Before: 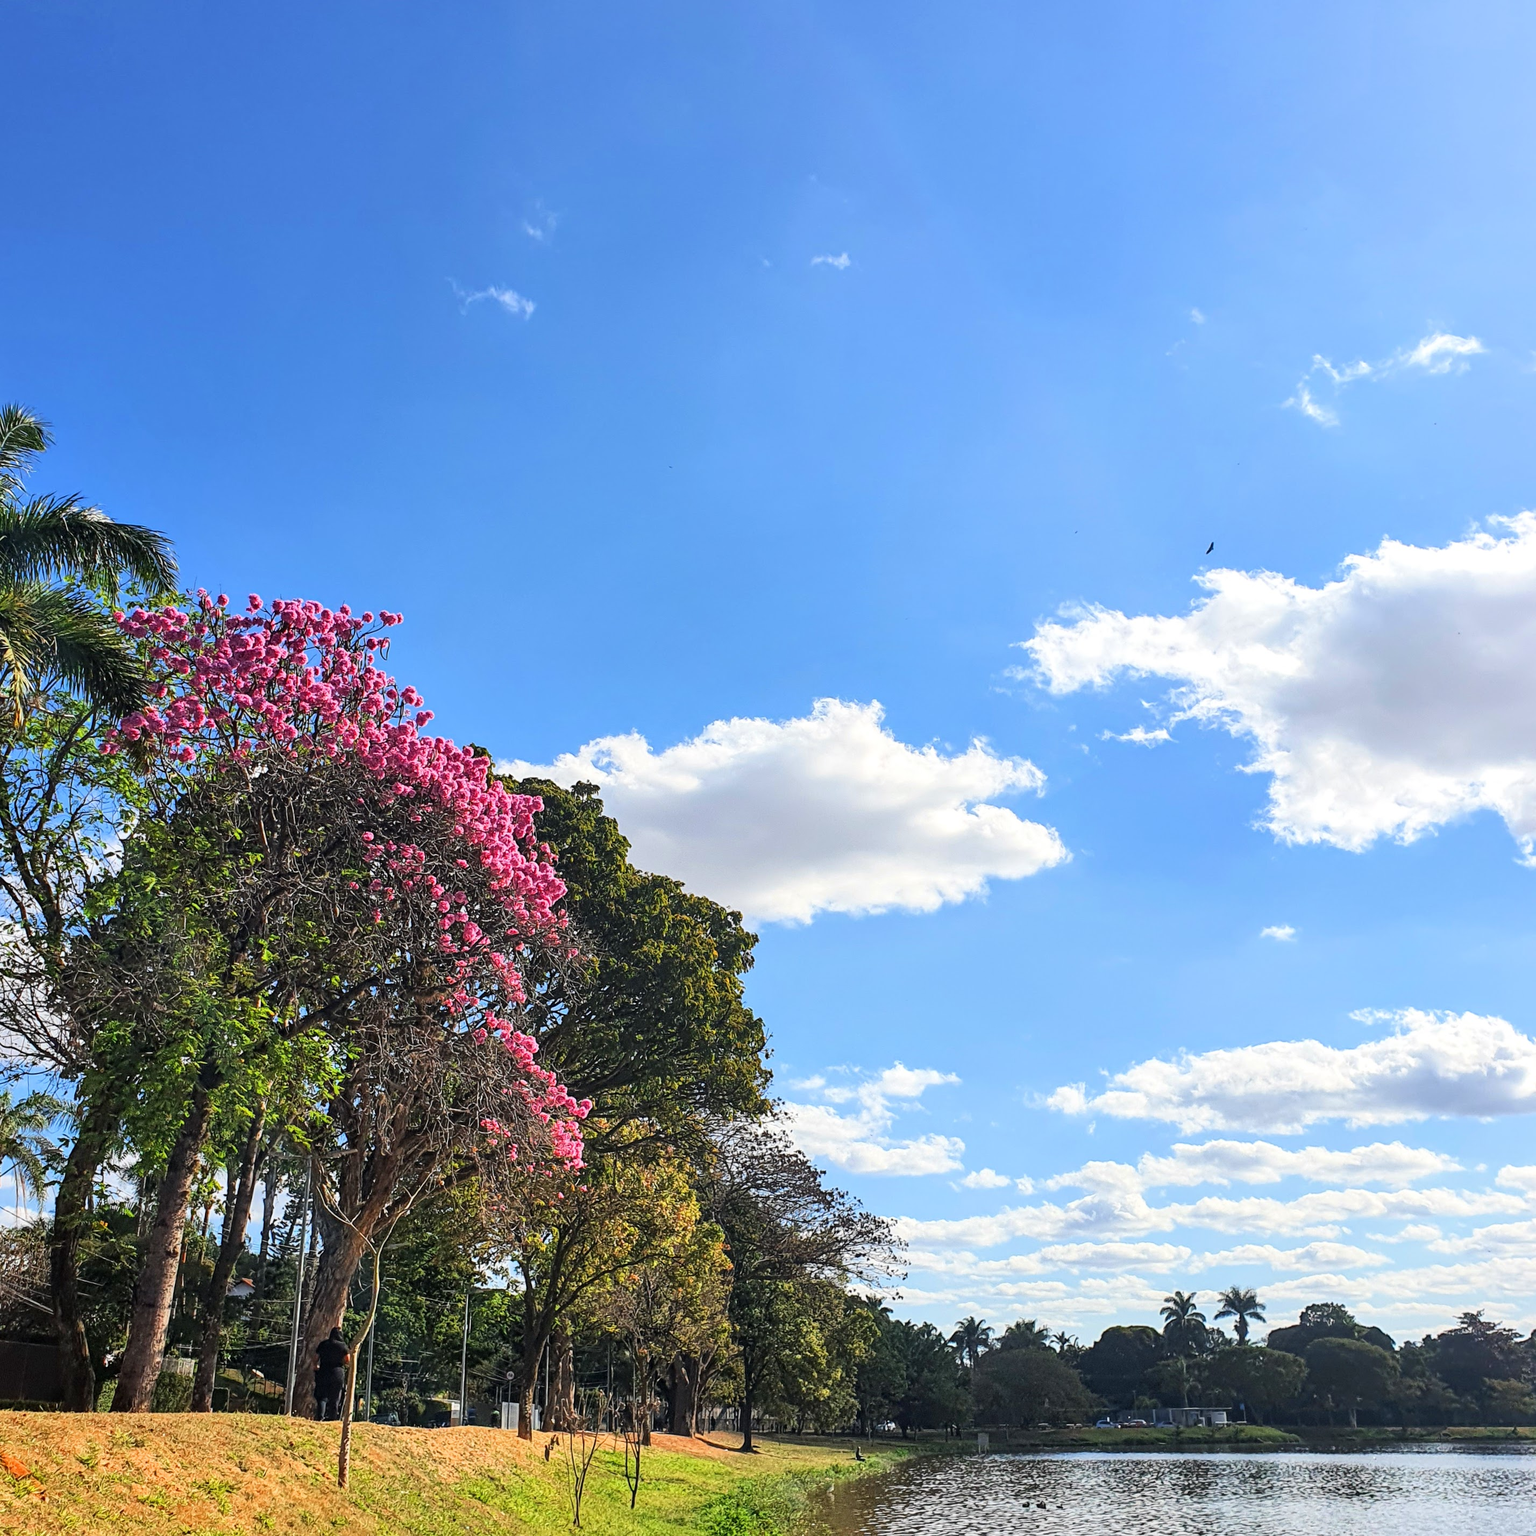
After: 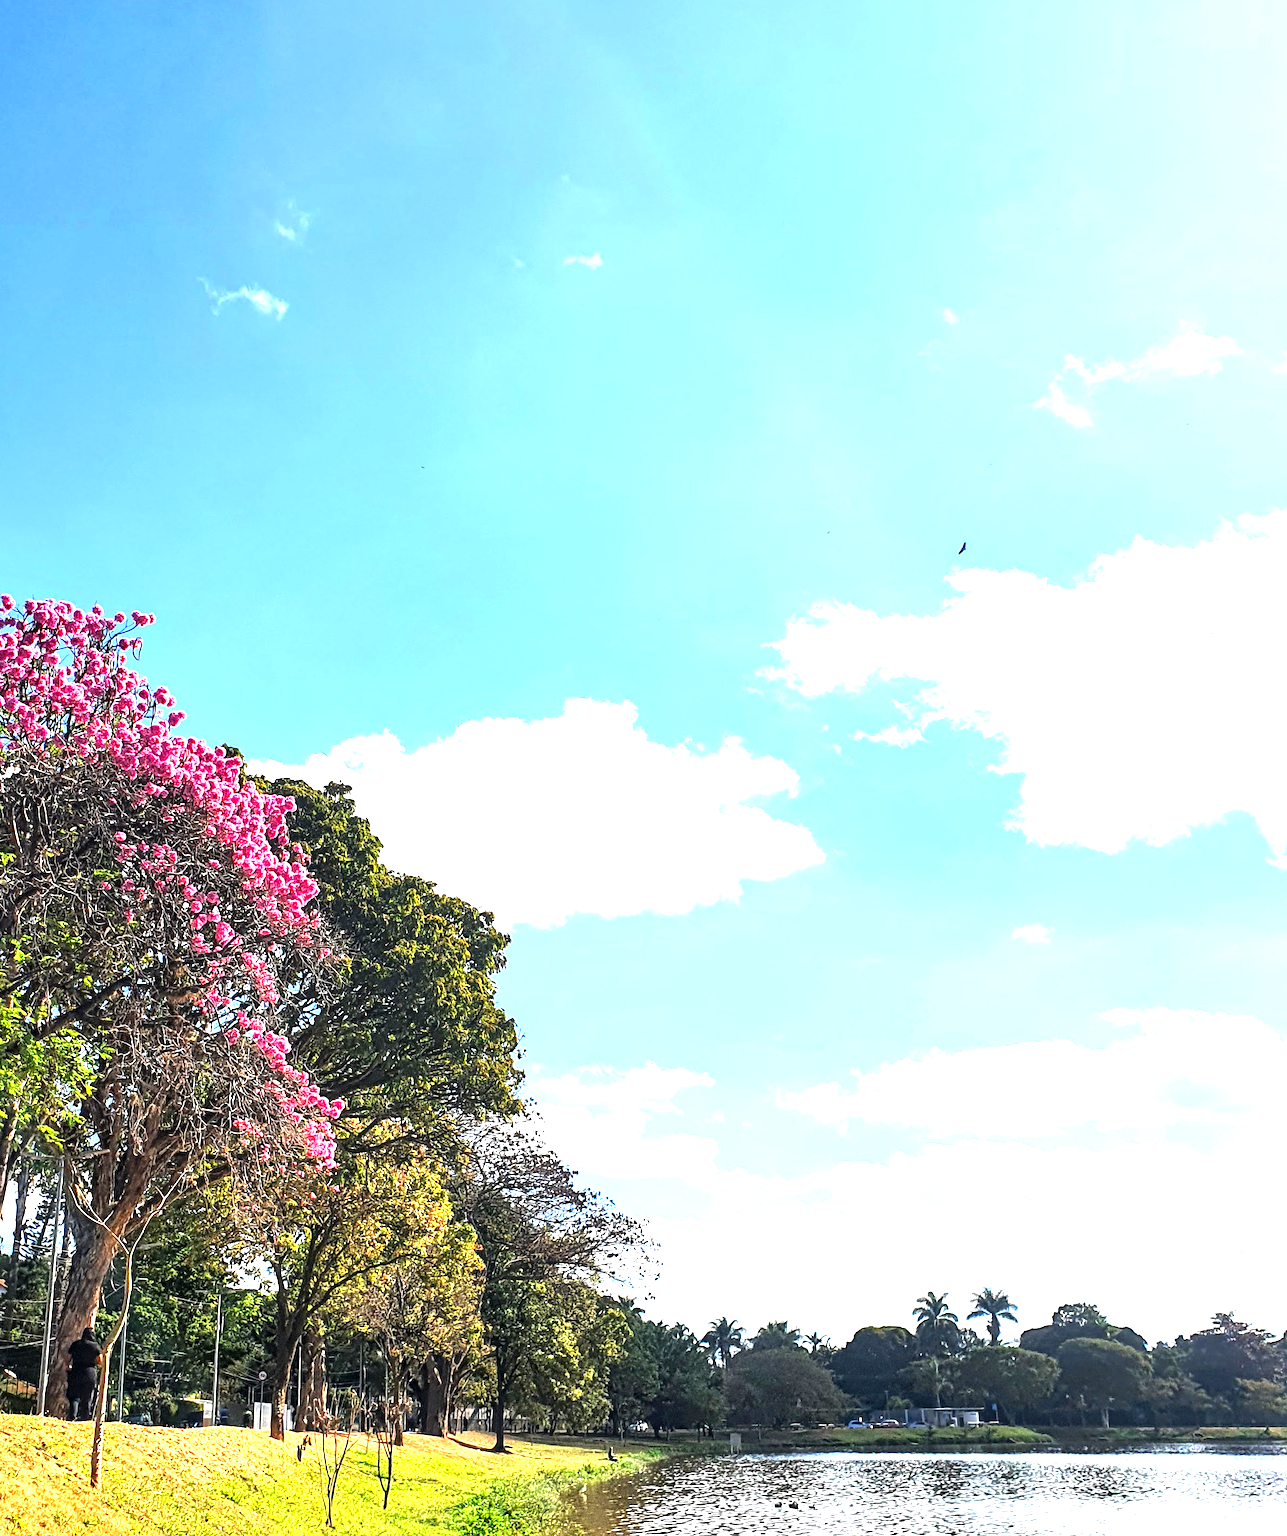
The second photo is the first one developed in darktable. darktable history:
local contrast: mode bilateral grid, contrast 20, coarseness 50, detail 120%, midtone range 0.2
exposure: compensate highlight preservation false
crop: left 16.145%
tone curve: curves: ch0 [(0, 0) (0.003, 0.003) (0.011, 0.011) (0.025, 0.025) (0.044, 0.044) (0.069, 0.069) (0.1, 0.099) (0.136, 0.135) (0.177, 0.177) (0.224, 0.224) (0.277, 0.276) (0.335, 0.334) (0.399, 0.398) (0.468, 0.467) (0.543, 0.565) (0.623, 0.641) (0.709, 0.723) (0.801, 0.81) (0.898, 0.902) (1, 1)], preserve colors none
levels: levels [0, 0.352, 0.703]
